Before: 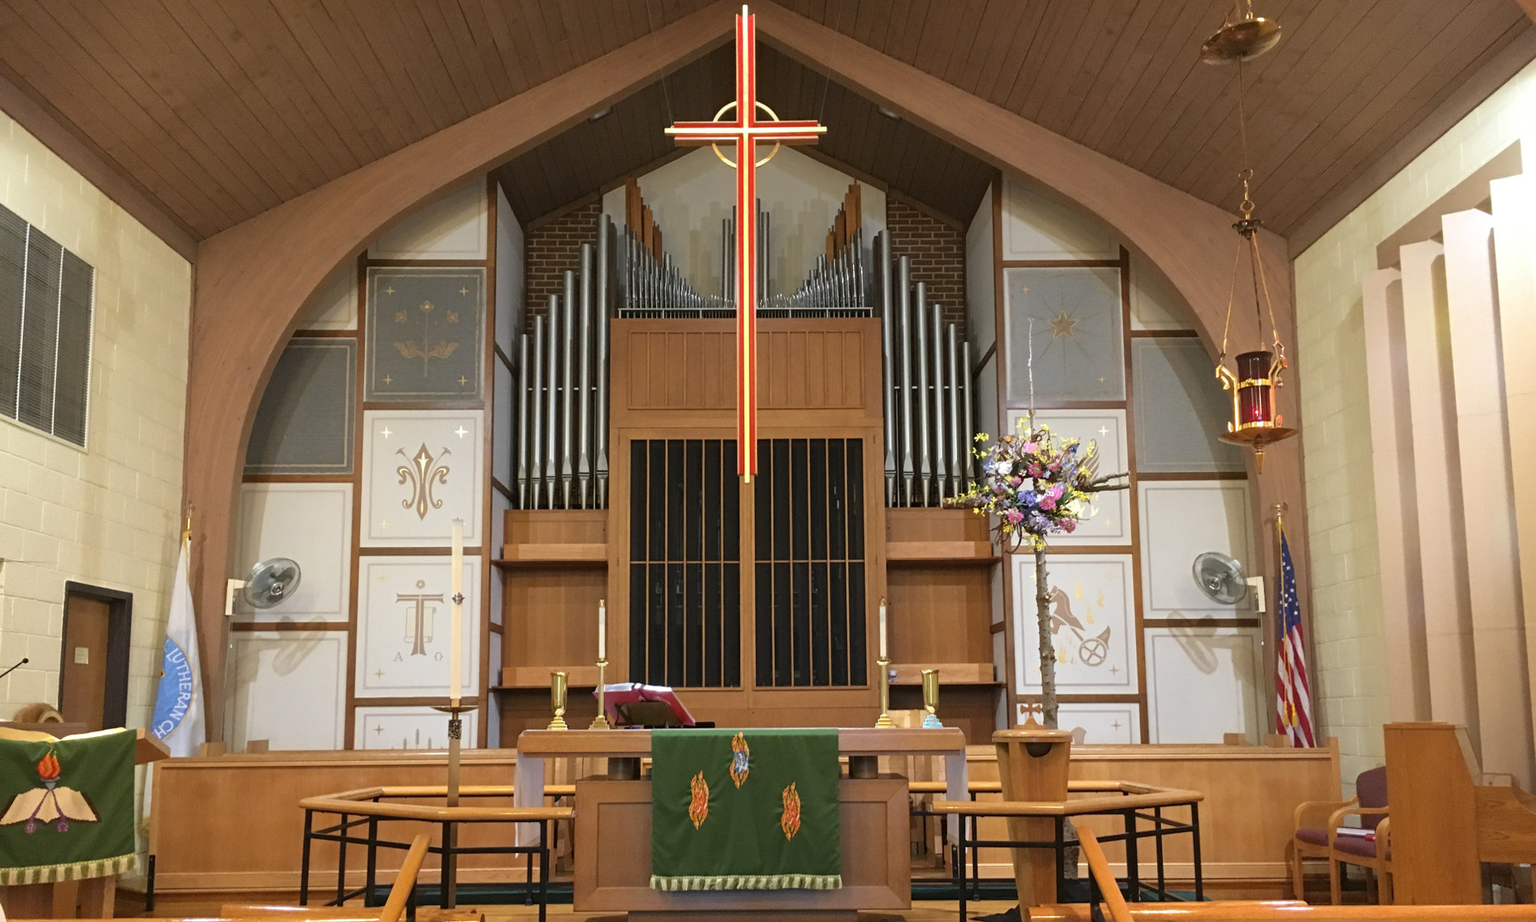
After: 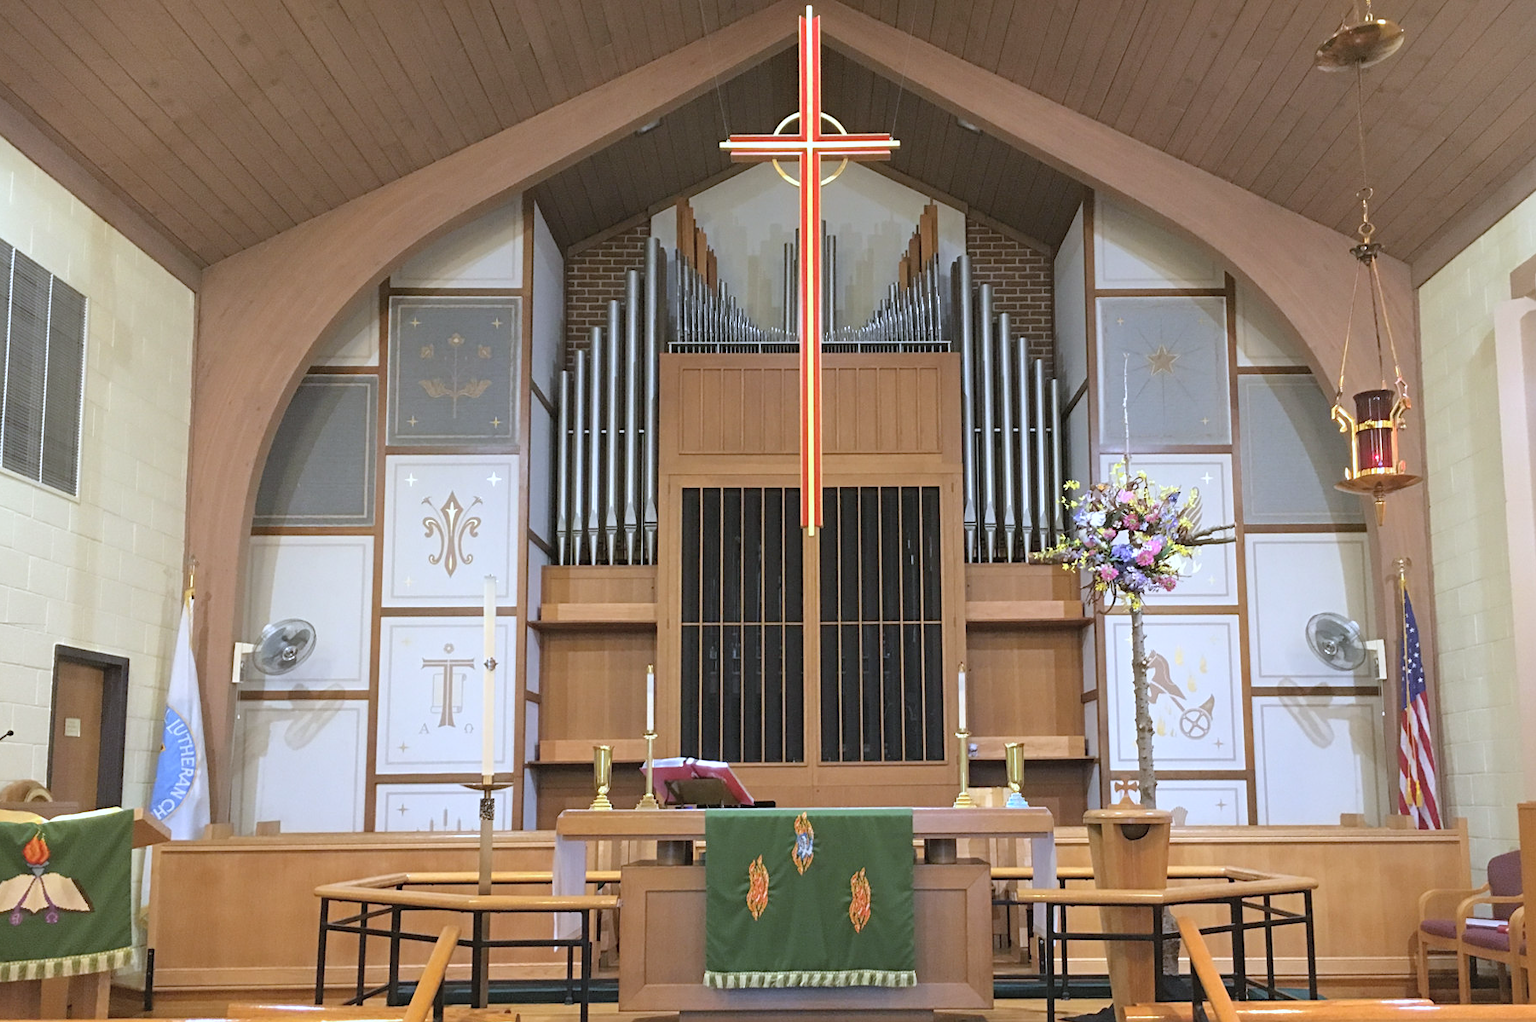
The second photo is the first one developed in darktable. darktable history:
sharpen: amount 0.2
crop and rotate: left 1.088%, right 8.807%
white balance: red 0.948, green 1.02, blue 1.176
contrast brightness saturation: brightness 0.15
